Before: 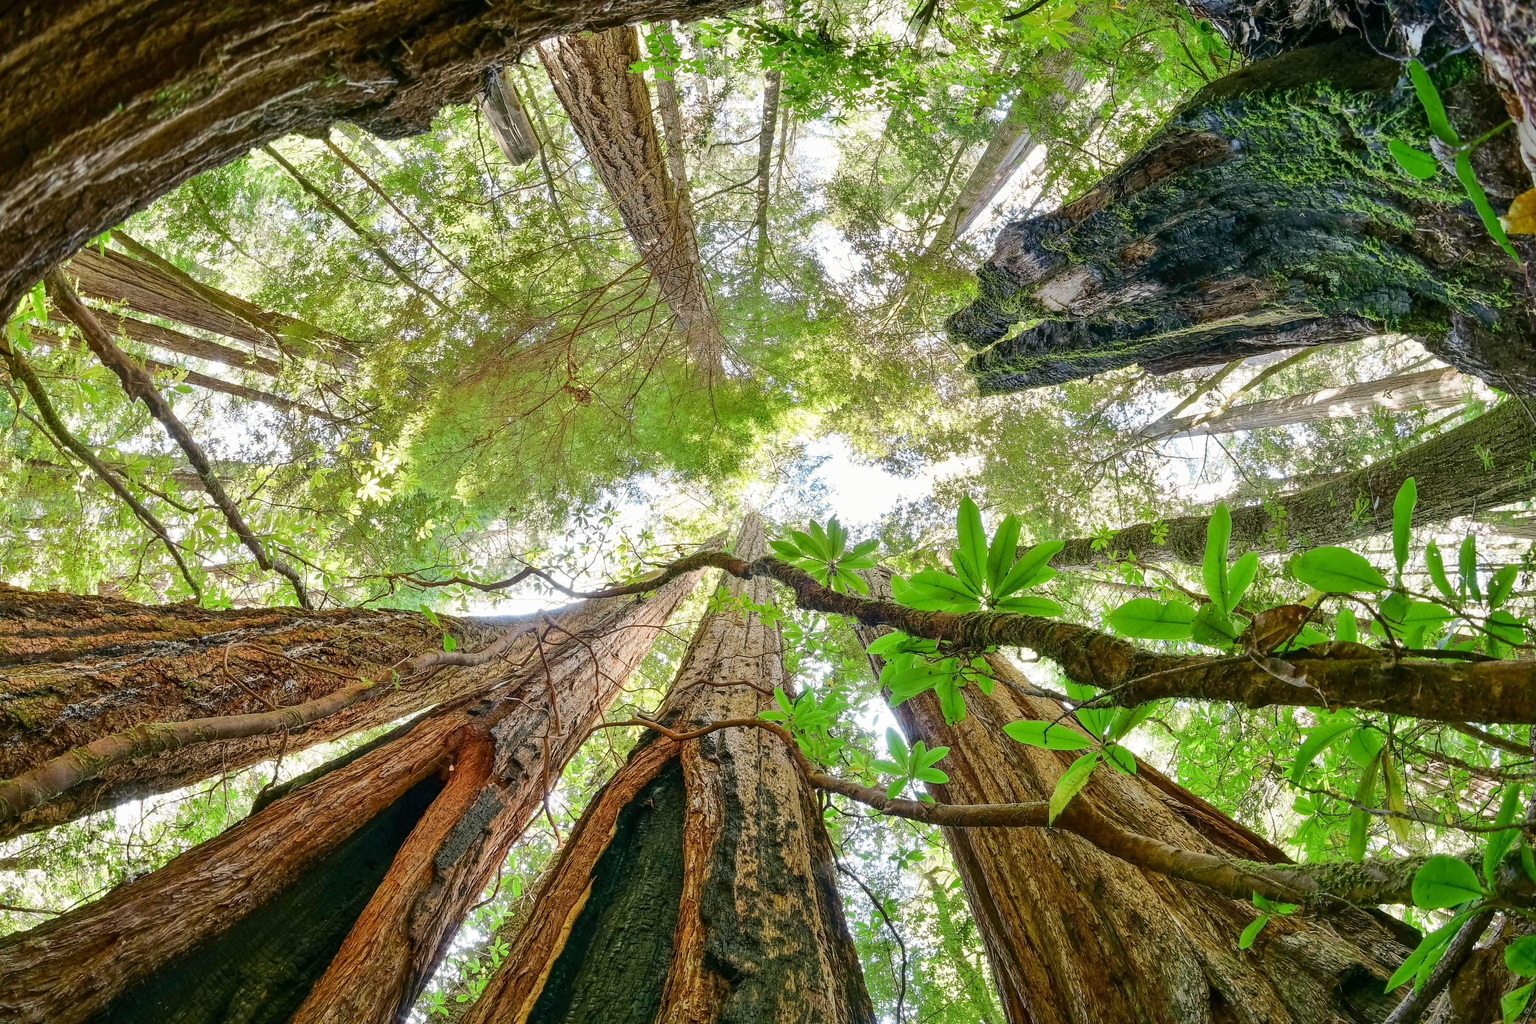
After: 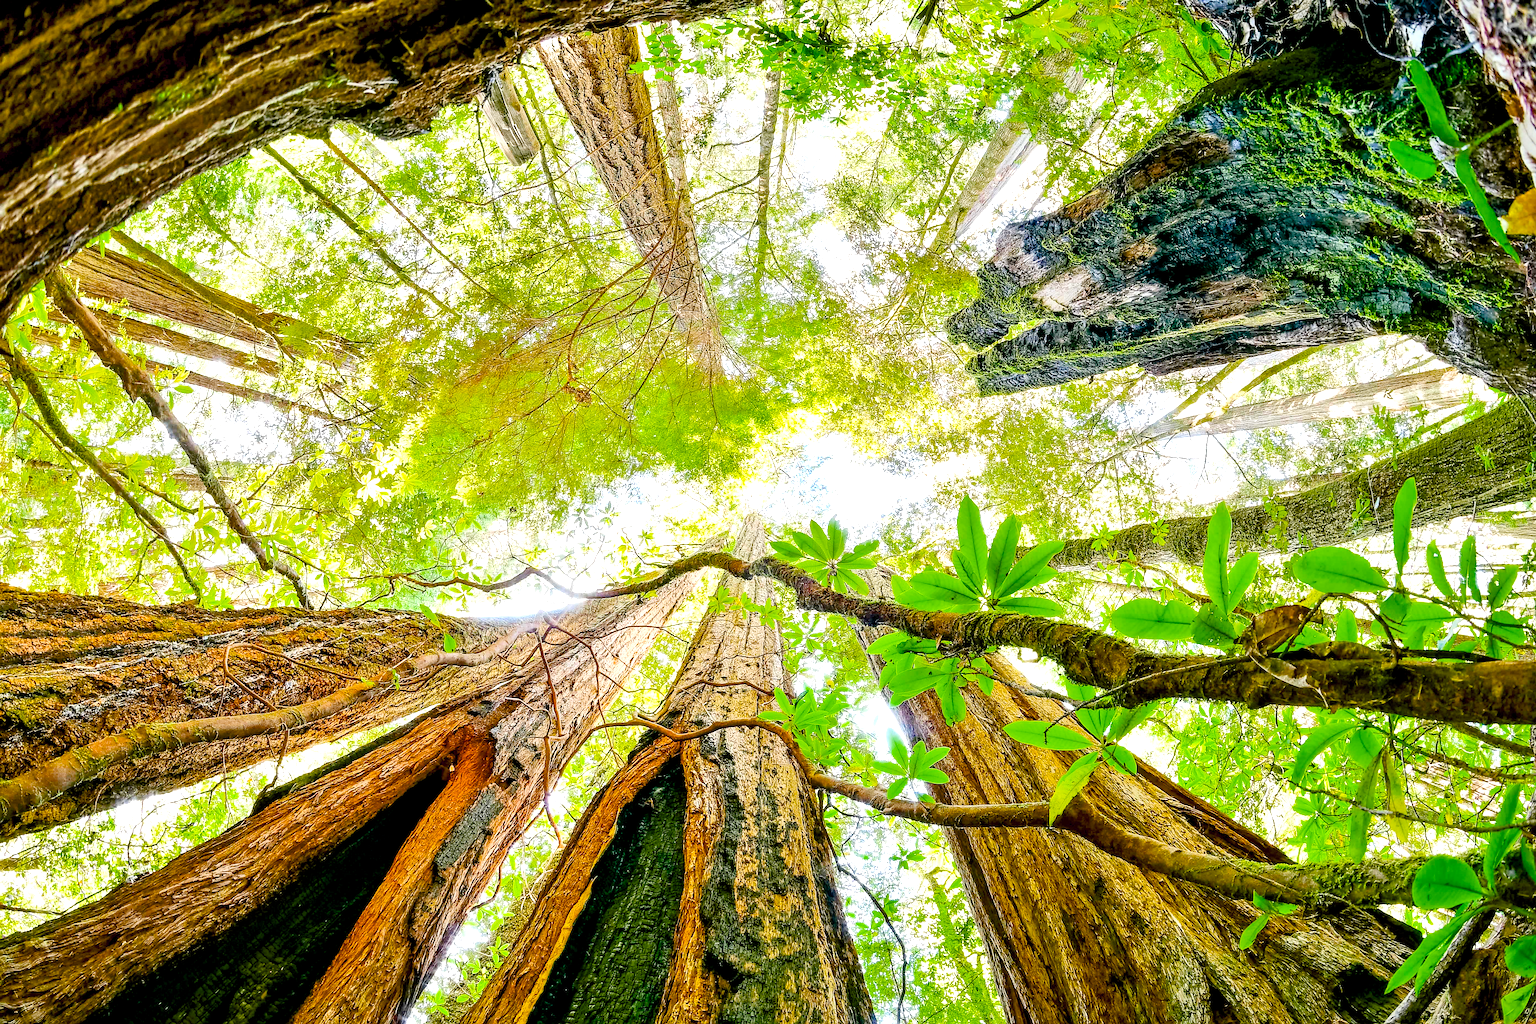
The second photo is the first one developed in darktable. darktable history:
exposure: black level correction 0.001, exposure 0.5 EV, compensate exposure bias true, compensate highlight preservation false
tone curve: curves: ch0 [(0, 0) (0.004, 0.001) (0.133, 0.112) (0.325, 0.362) (0.832, 0.893) (1, 1)], preserve colors none
contrast brightness saturation: contrast 0.052, brightness 0.065, saturation 0.011
color balance rgb: power › hue 326.25°, global offset › luminance -1.436%, perceptual saturation grading › global saturation 25.438%, global vibrance 10.433%, saturation formula JzAzBz (2021)
sharpen: on, module defaults
